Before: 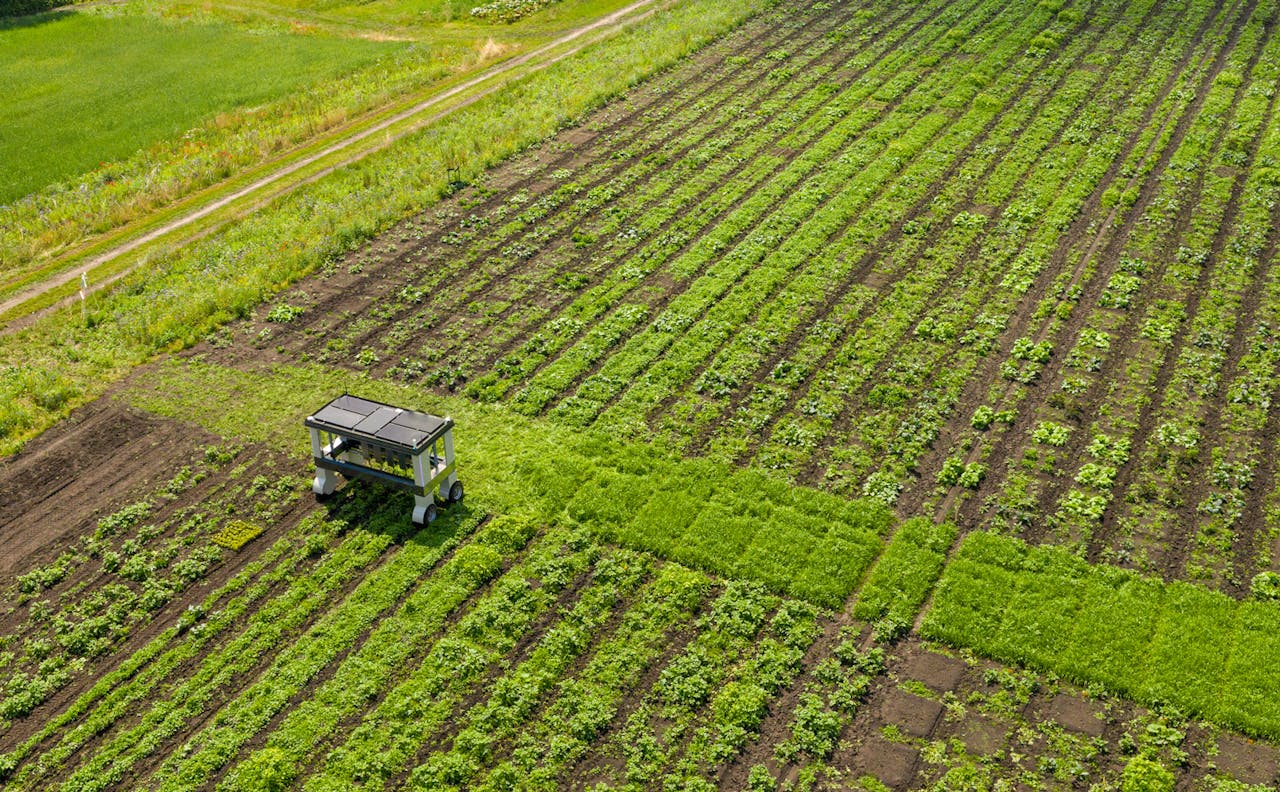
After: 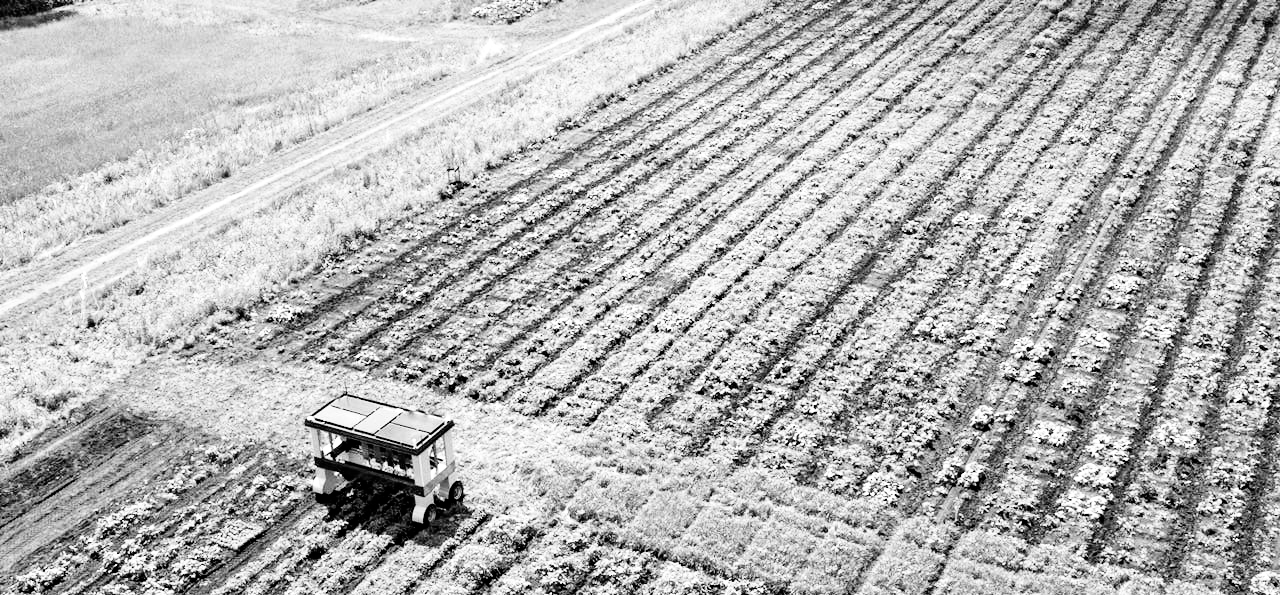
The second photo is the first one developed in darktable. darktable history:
crop: bottom 24.85%
contrast equalizer: y [[0.531, 0.548, 0.559, 0.557, 0.544, 0.527], [0.5 ×6], [0.5 ×6], [0 ×6], [0 ×6]]
filmic rgb: black relative exposure -5.1 EV, white relative exposure 3.5 EV, threshold 5.94 EV, hardness 3.19, contrast 1.499, highlights saturation mix -49.46%, add noise in highlights 0, preserve chrominance no, color science v3 (2019), use custom middle-gray values true, contrast in highlights soft, enable highlight reconstruction true
exposure: black level correction 0, exposure 1.097 EV, compensate highlight preservation false
